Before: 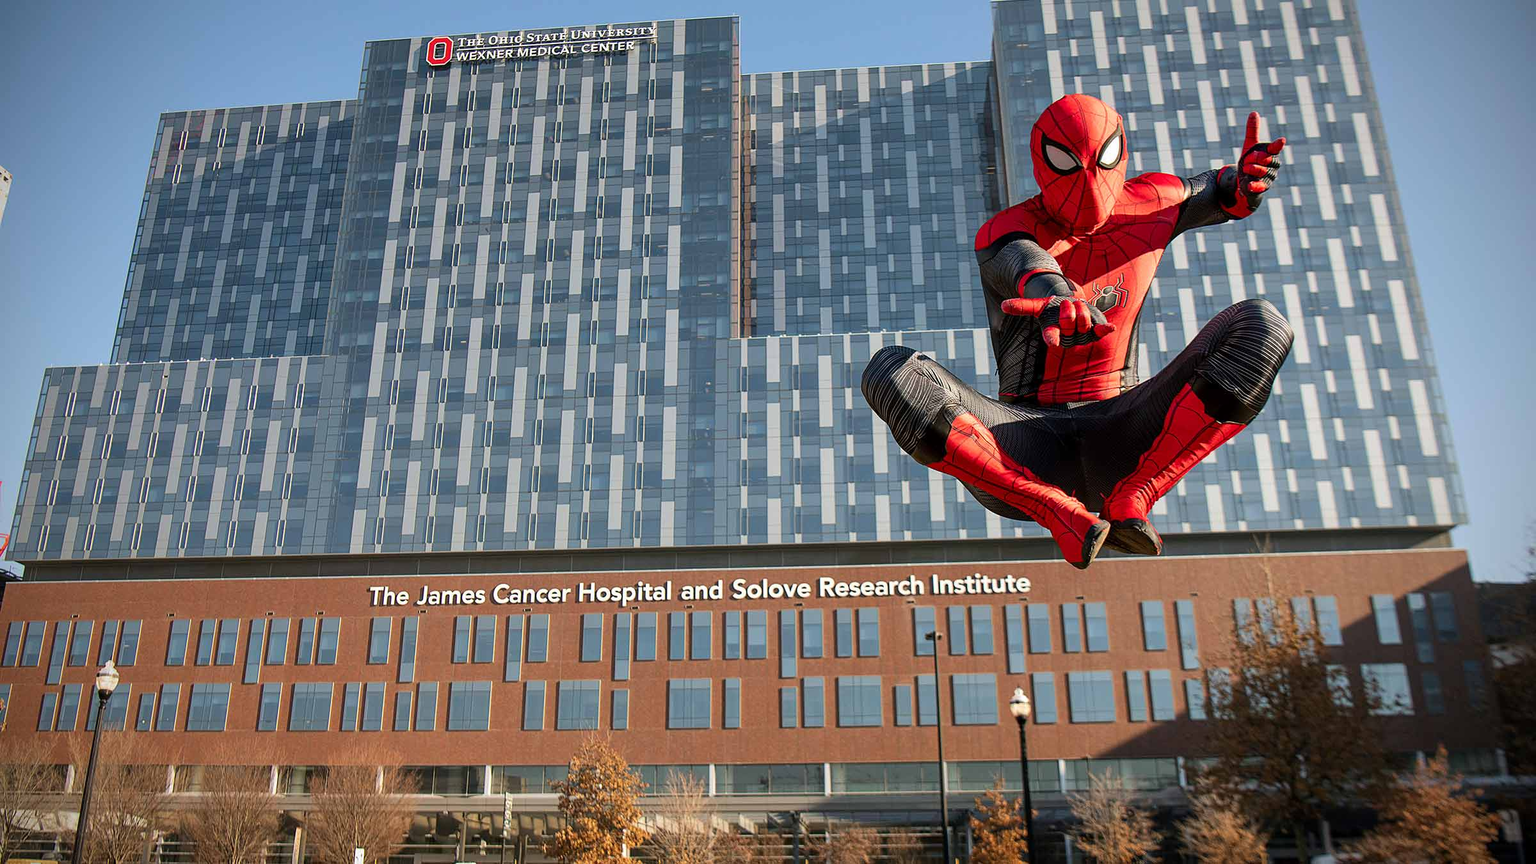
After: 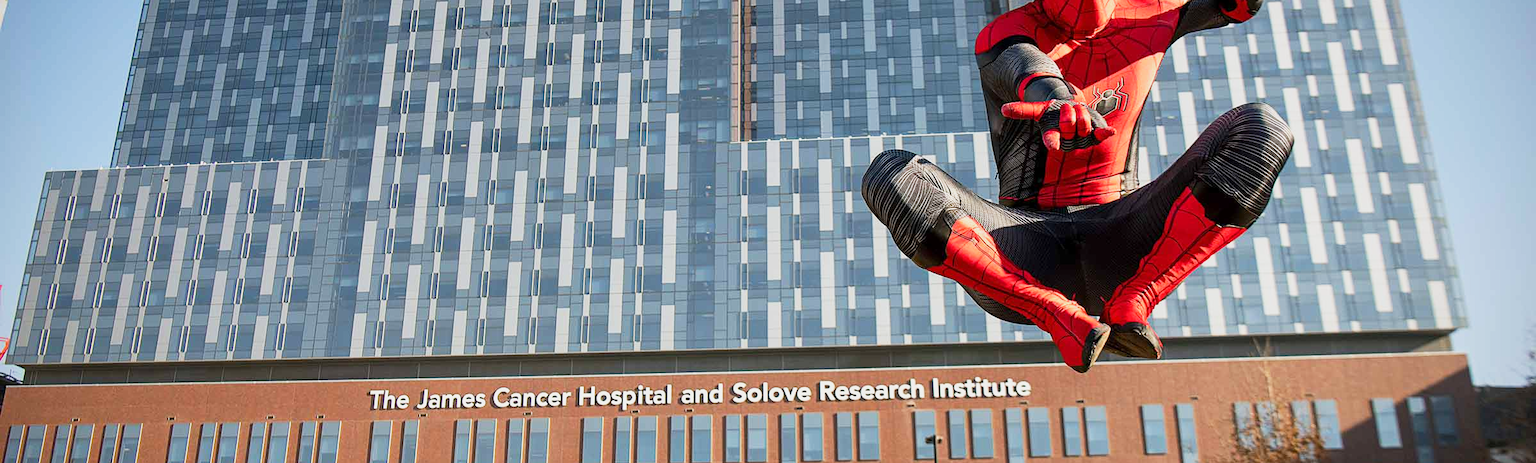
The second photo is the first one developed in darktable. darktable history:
crop and rotate: top 22.771%, bottom 23.569%
base curve: curves: ch0 [(0, 0) (0.088, 0.125) (0.176, 0.251) (0.354, 0.501) (0.613, 0.749) (1, 0.877)], preserve colors none
